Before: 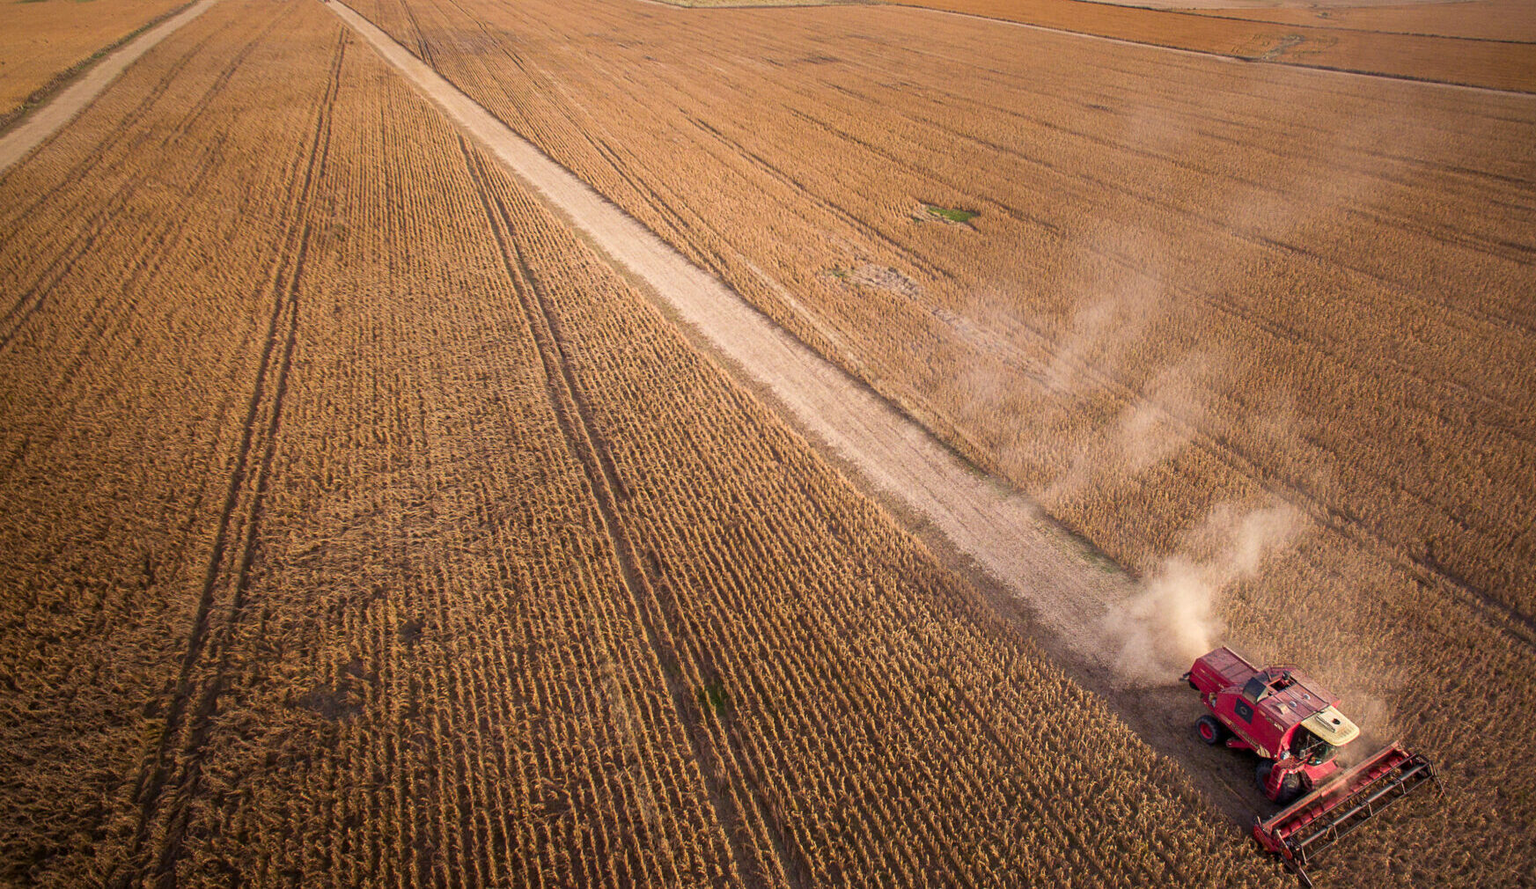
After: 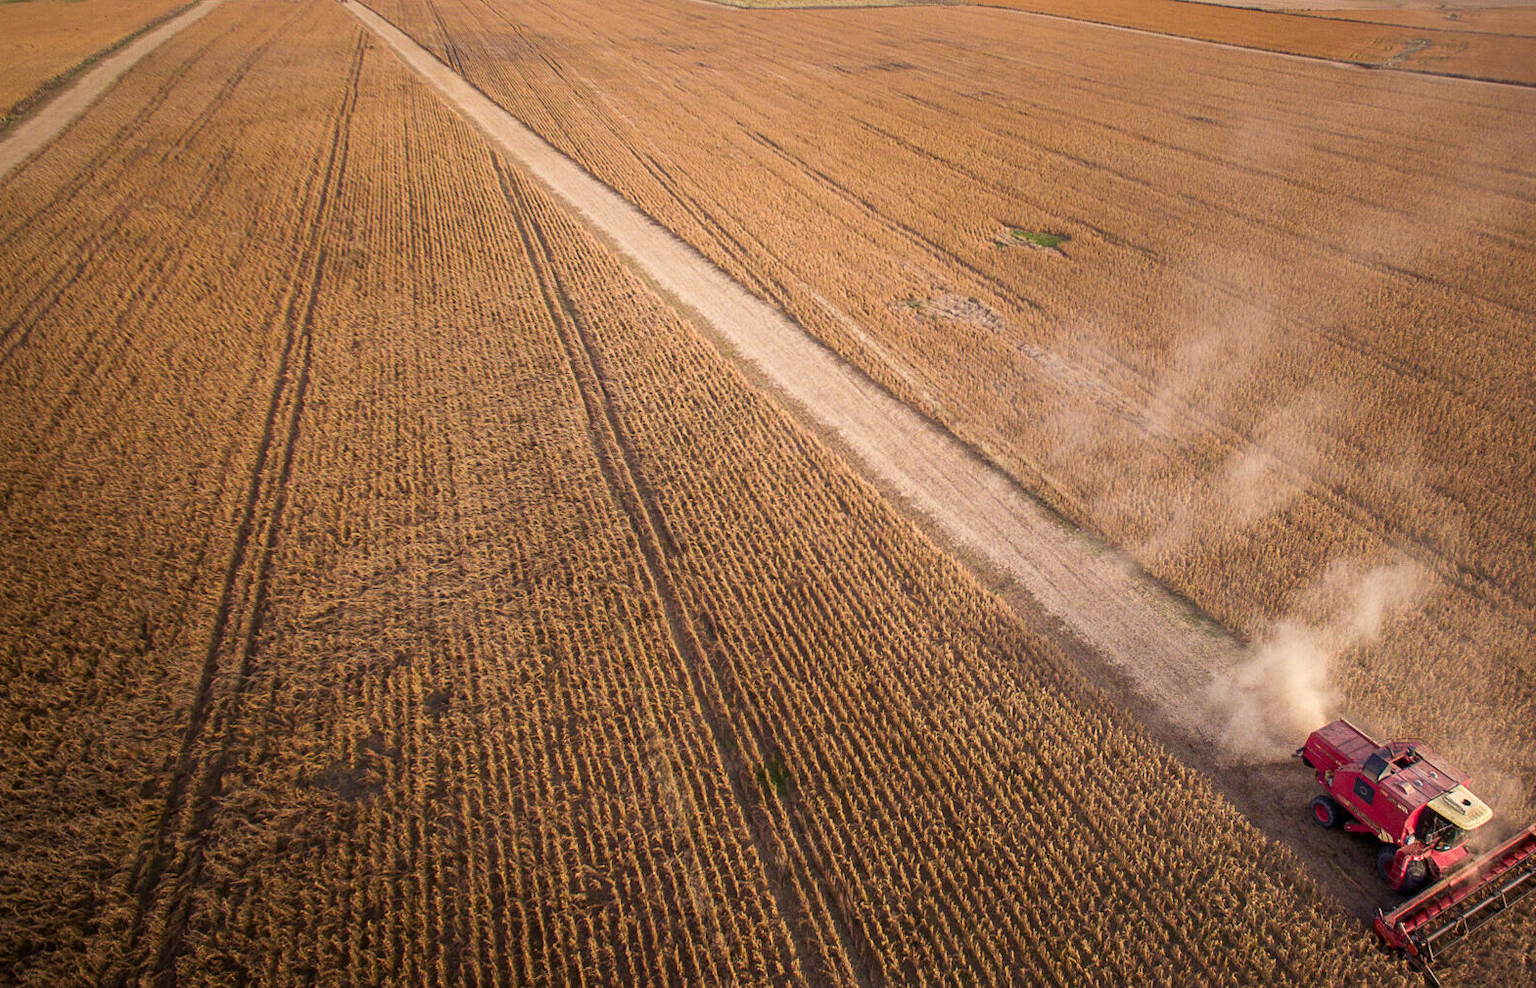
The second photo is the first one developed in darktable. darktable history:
crop and rotate: left 1.16%, right 8.877%
